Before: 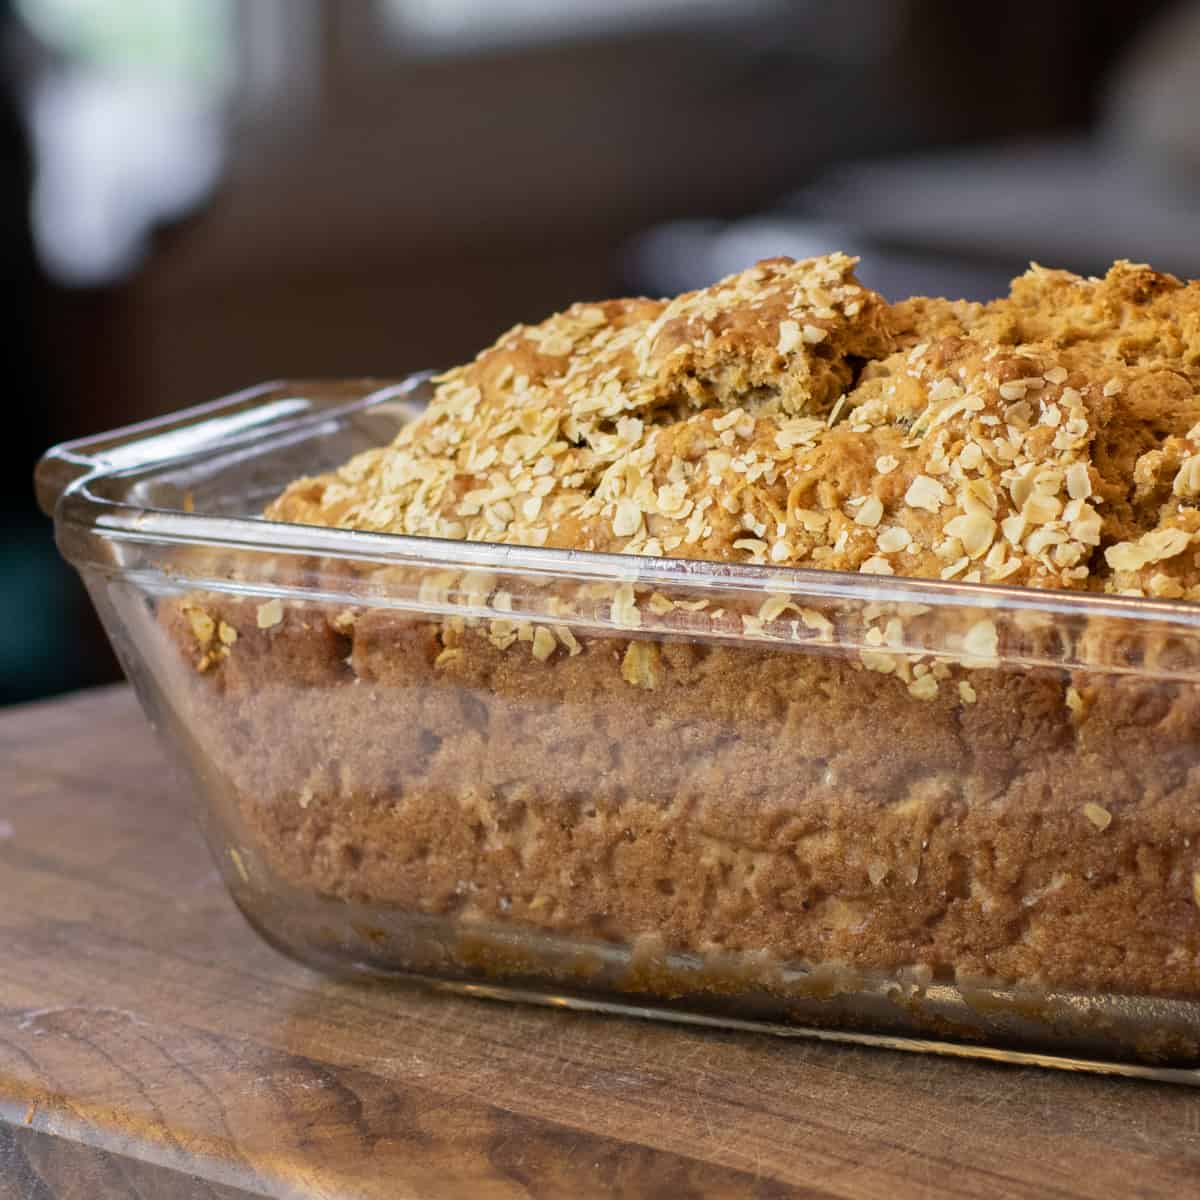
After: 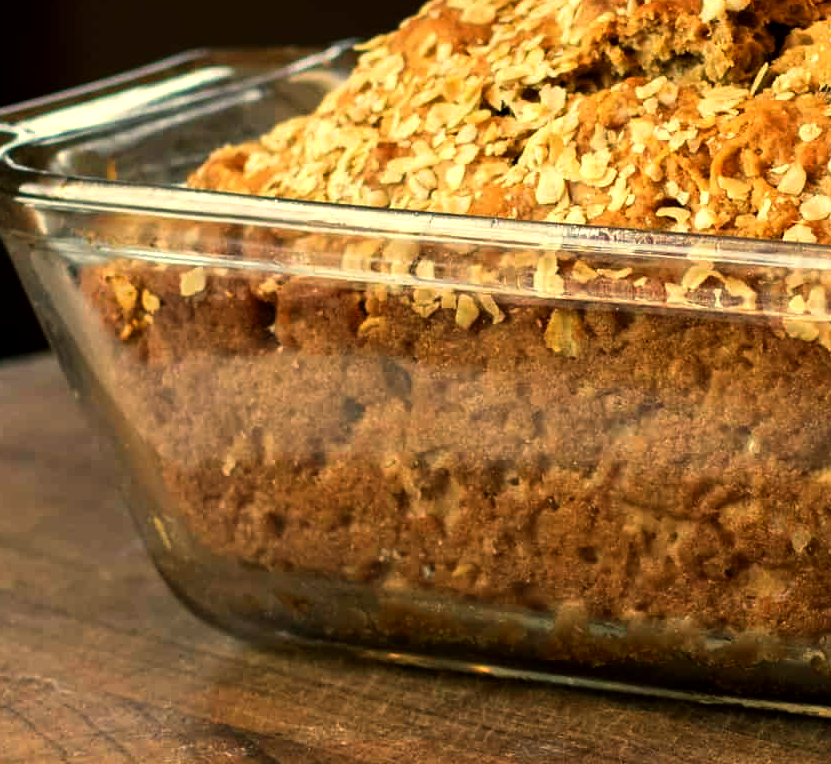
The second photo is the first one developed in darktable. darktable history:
crop: left 6.488%, top 27.668%, right 24.183%, bottom 8.656%
color balance: mode lift, gamma, gain (sRGB), lift [1.014, 0.966, 0.918, 0.87], gamma [0.86, 0.734, 0.918, 0.976], gain [1.063, 1.13, 1.063, 0.86]
